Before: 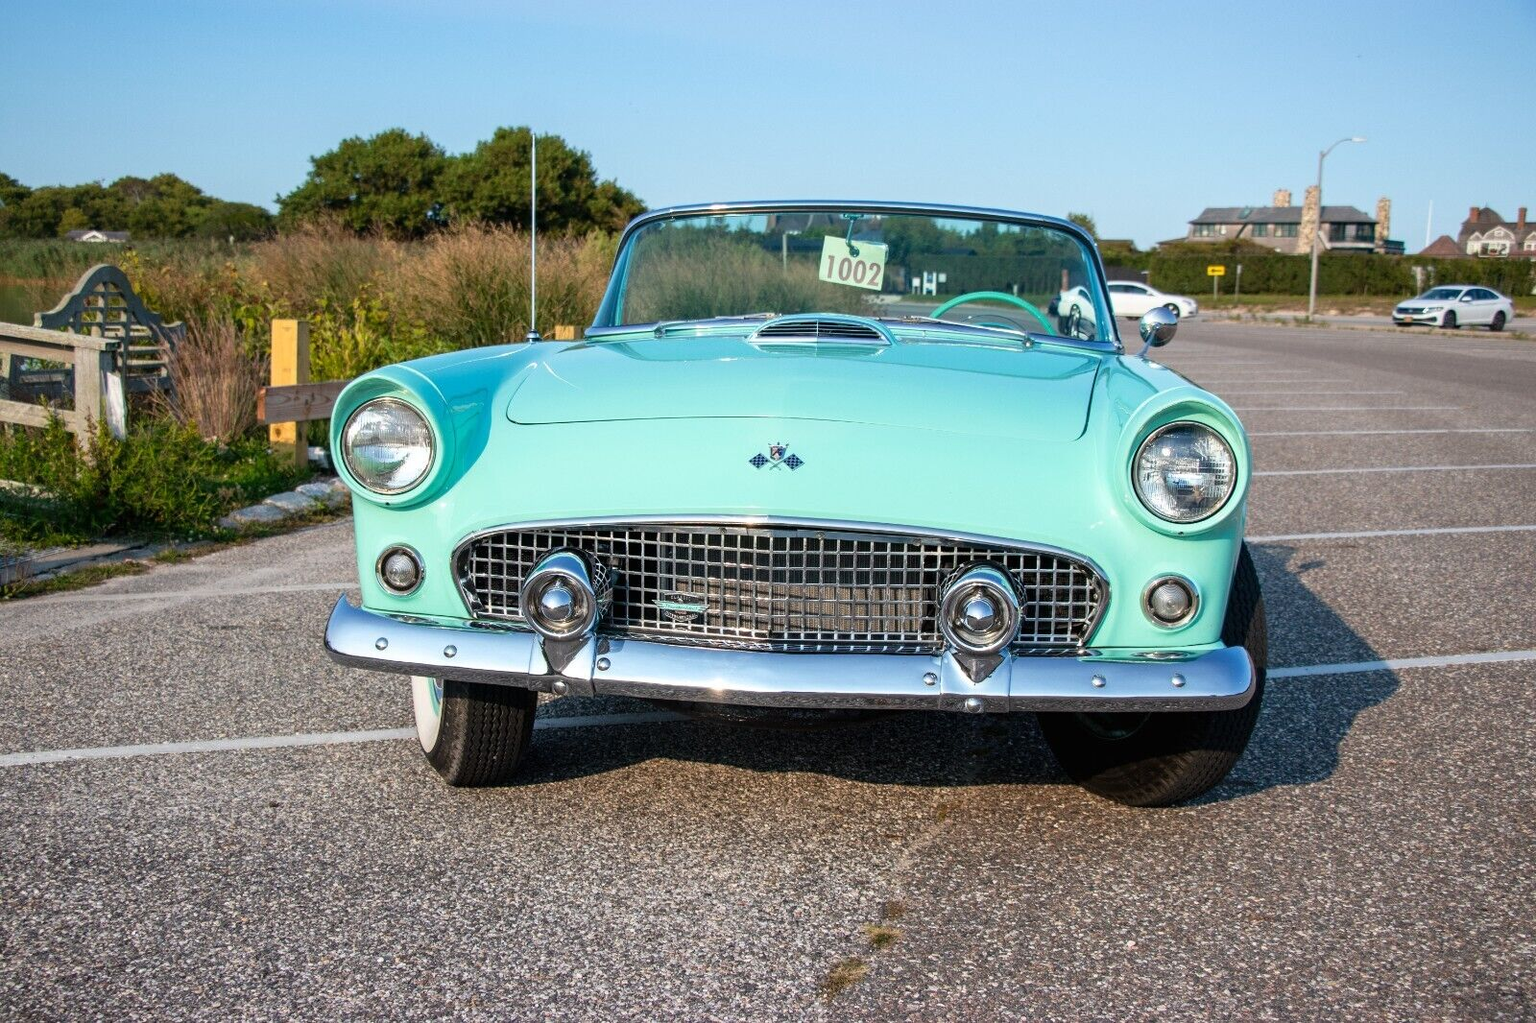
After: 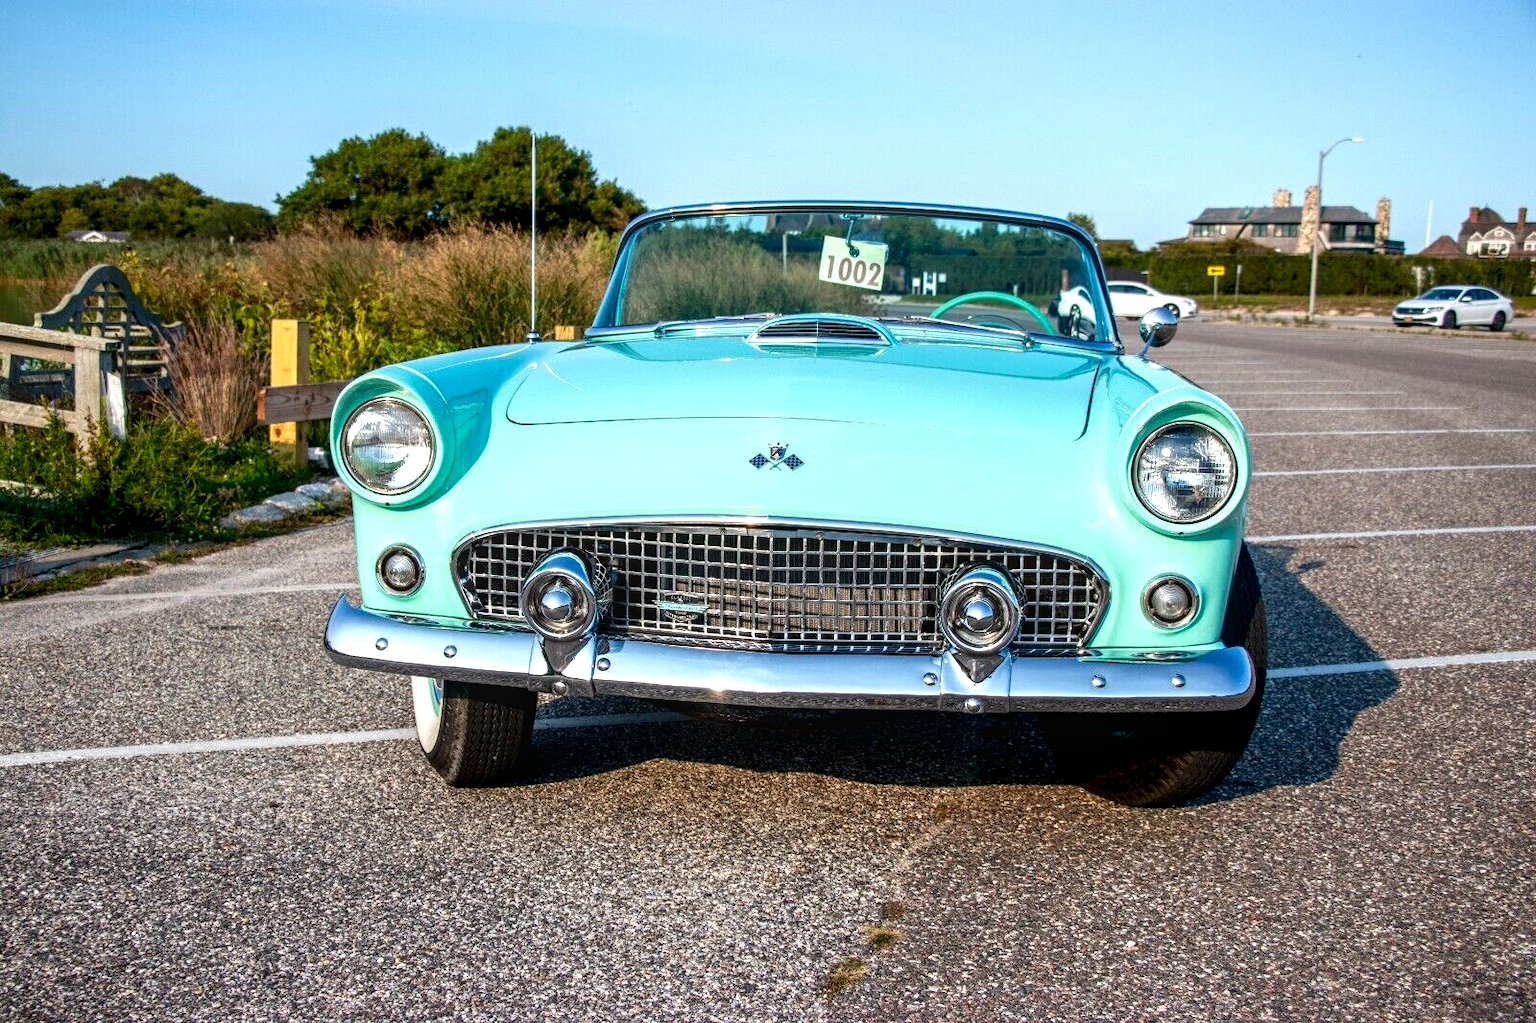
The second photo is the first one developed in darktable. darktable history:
local contrast: on, module defaults
base curve: preserve colors none
contrast brightness saturation: contrast 0.069, brightness -0.129, saturation 0.061
exposure: black level correction 0.004, exposure 0.412 EV, compensate exposure bias true, compensate highlight preservation false
